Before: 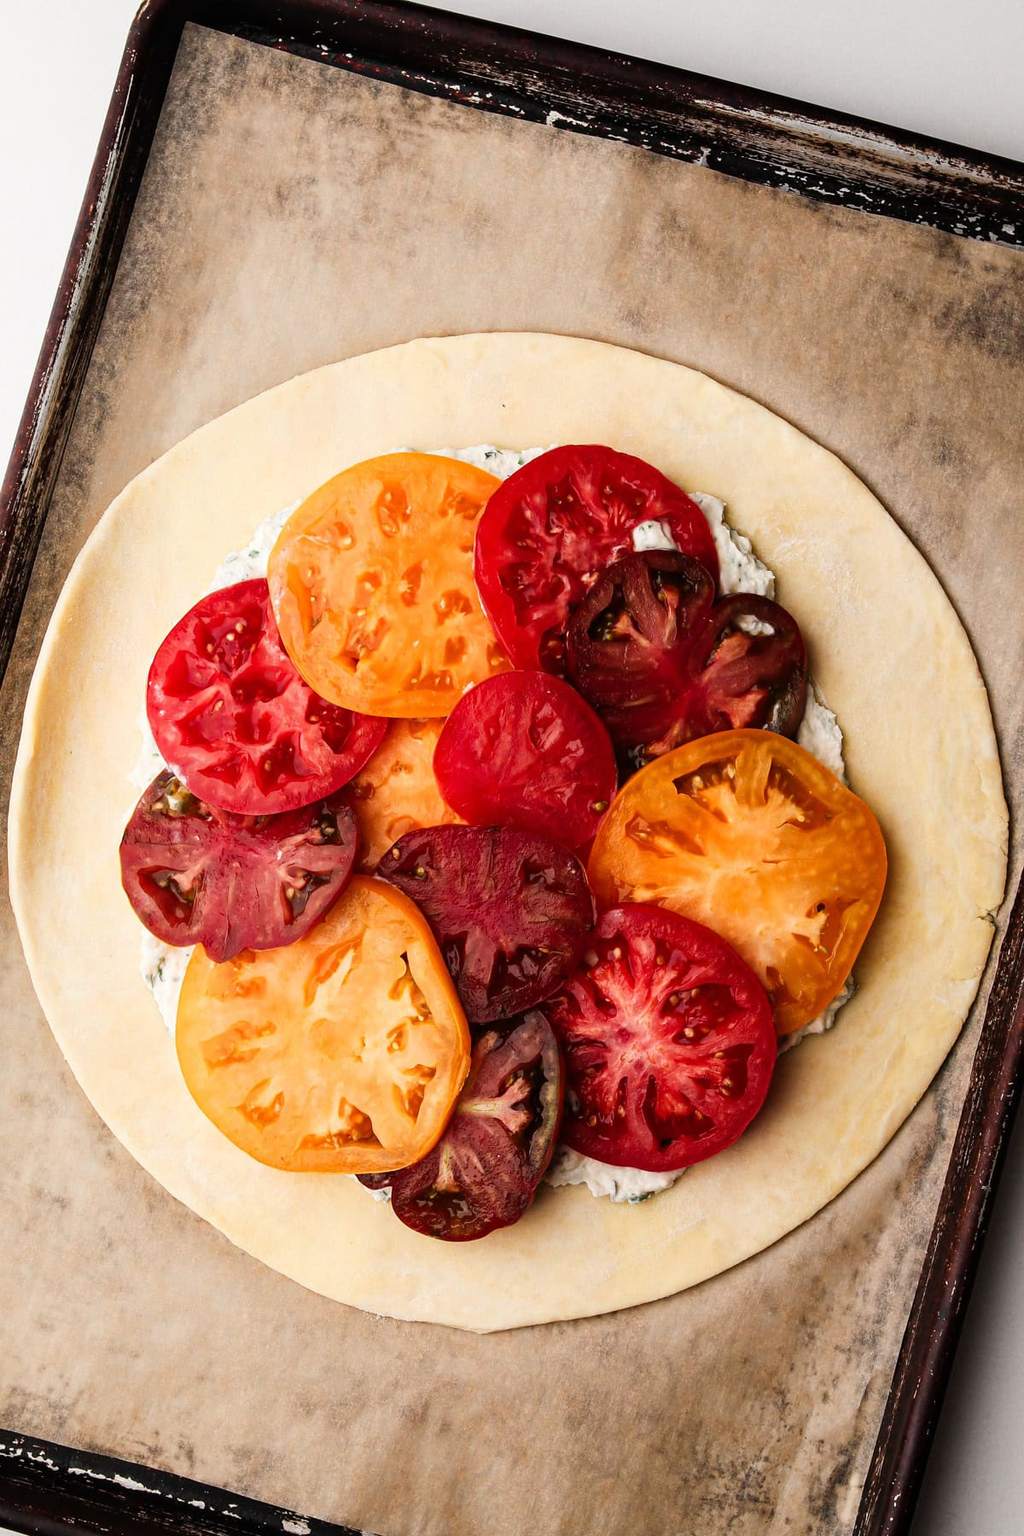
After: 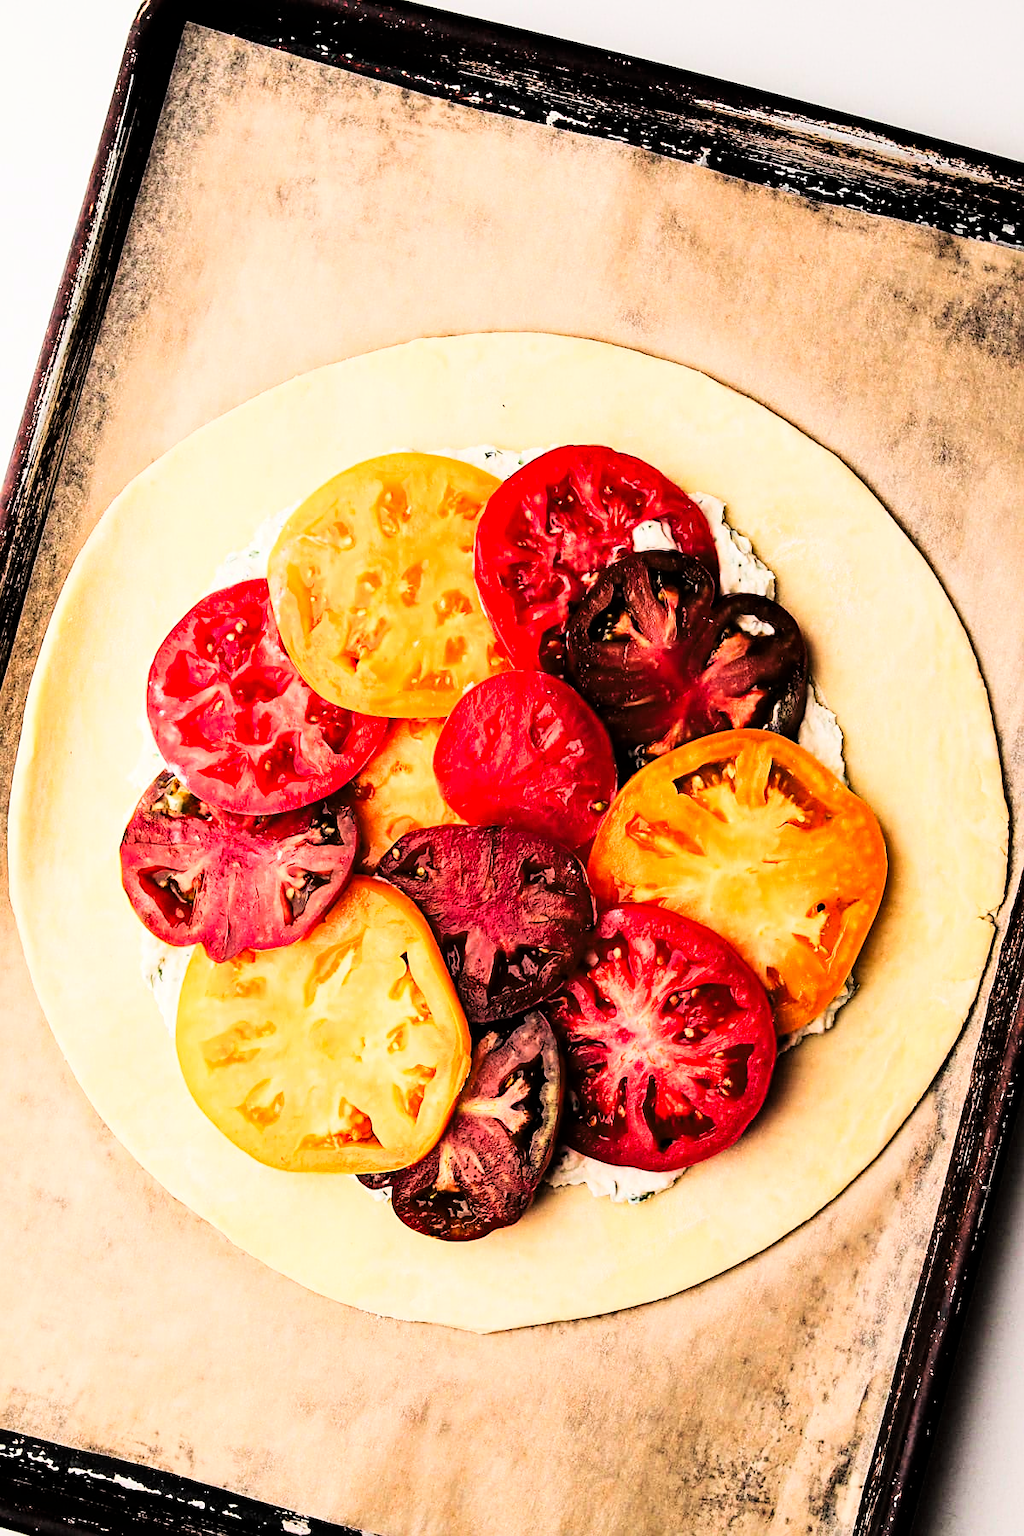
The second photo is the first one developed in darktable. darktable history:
shadows and highlights: shadows 37.27, highlights -28.18, soften with gaussian
sharpen: on, module defaults
tone curve: curves: ch0 [(0, 0) (0.004, 0) (0.133, 0.071) (0.325, 0.456) (0.832, 0.957) (1, 1)], color space Lab, linked channels, preserve colors none
velvia: strength 17%
